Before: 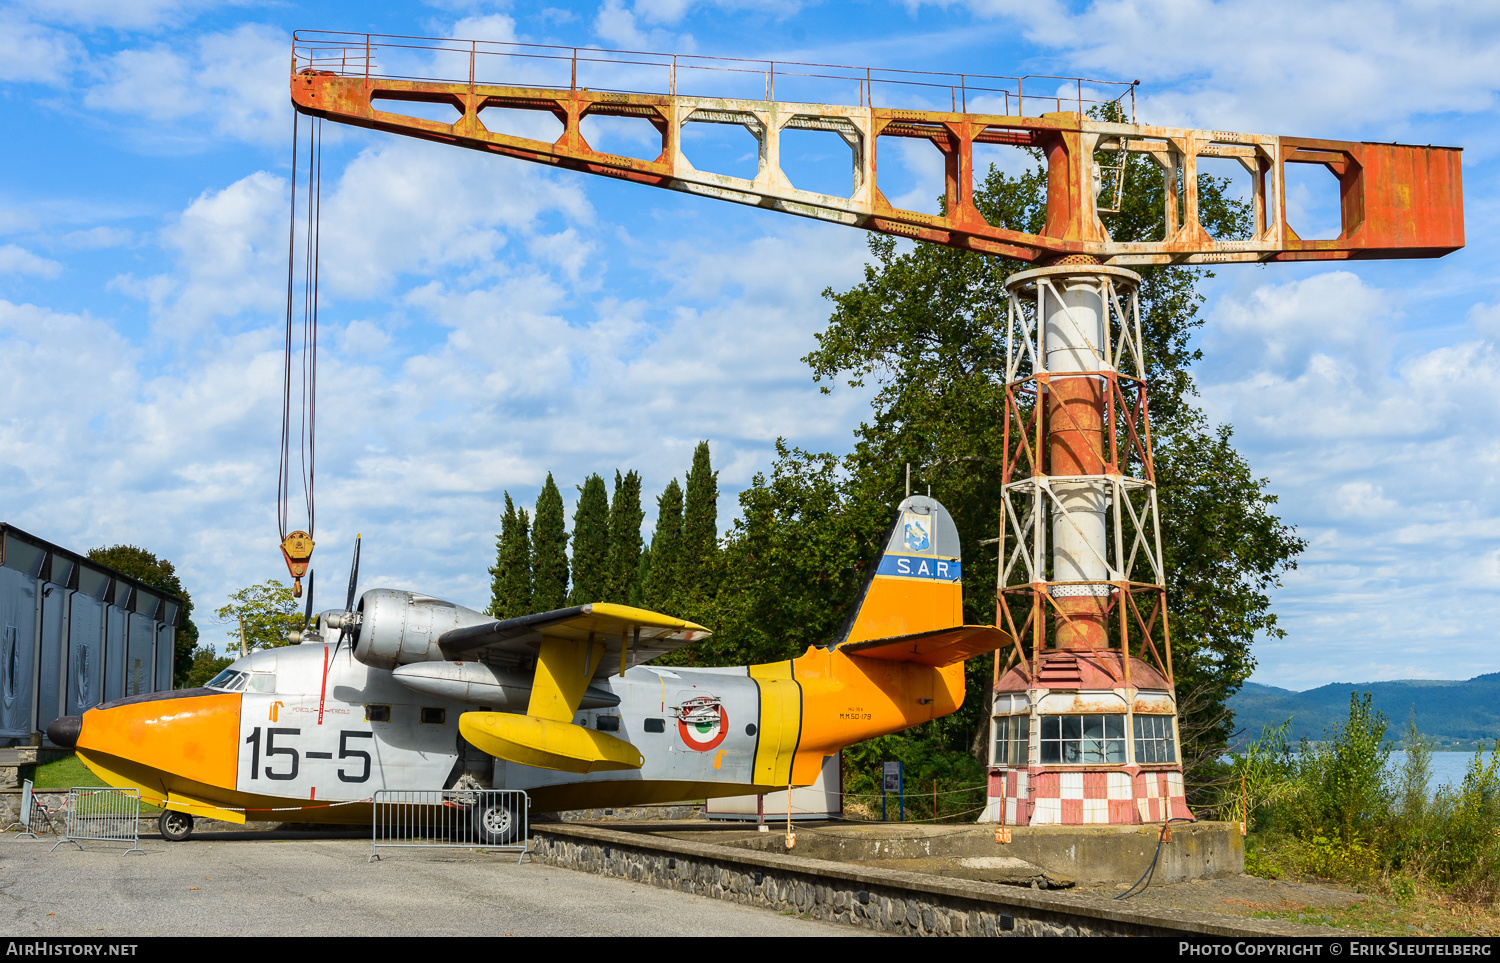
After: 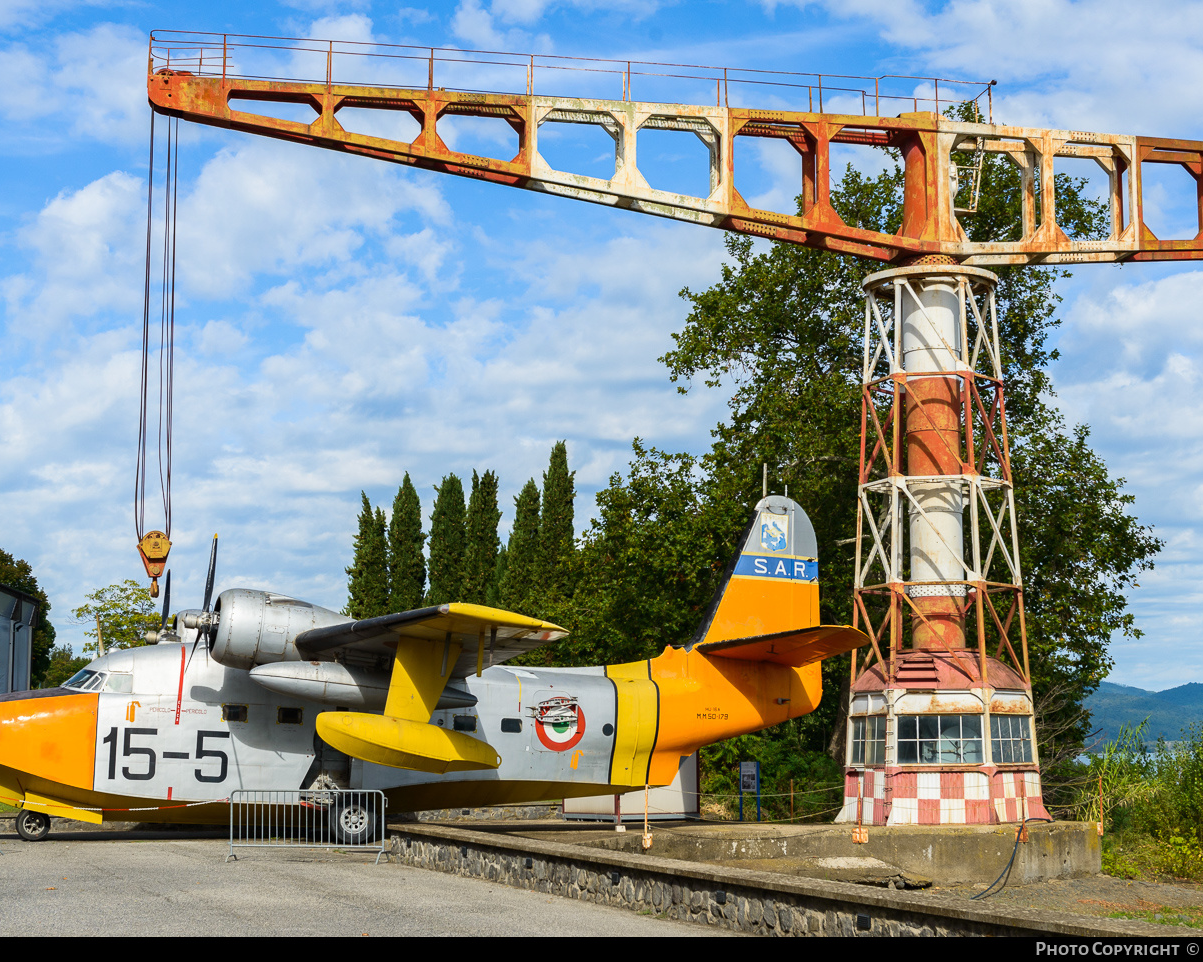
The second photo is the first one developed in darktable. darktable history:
crop and rotate: left 9.555%, right 10.186%
